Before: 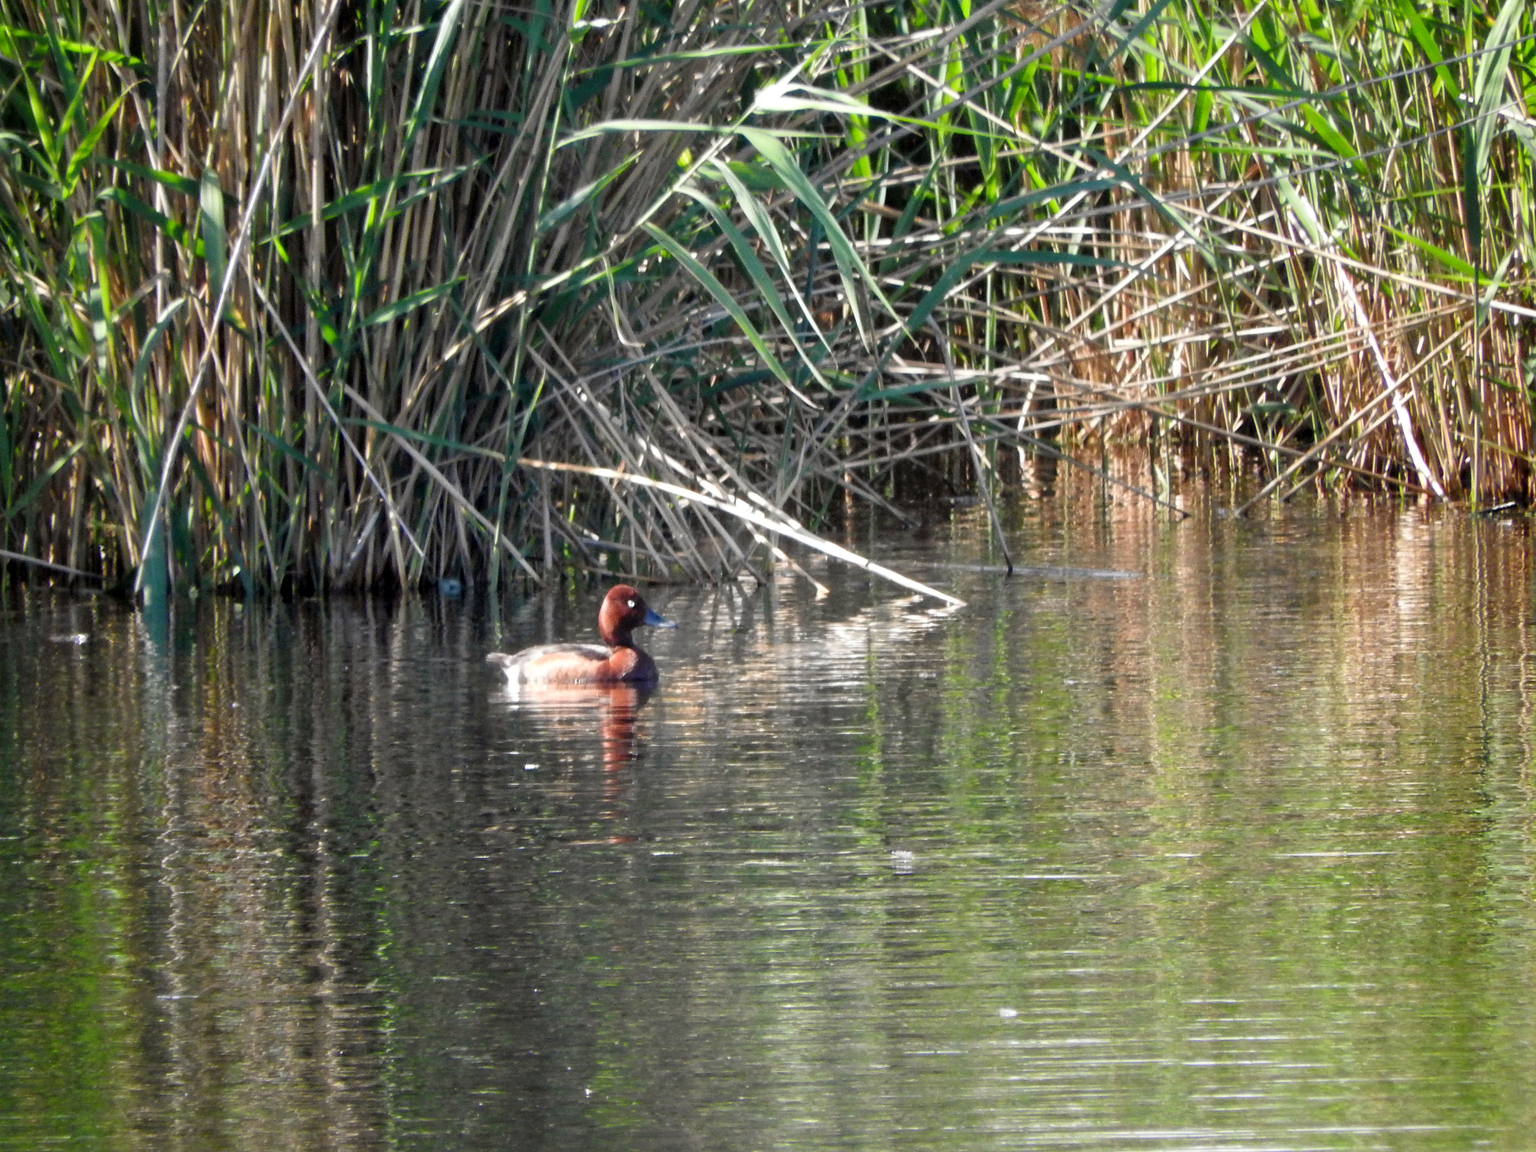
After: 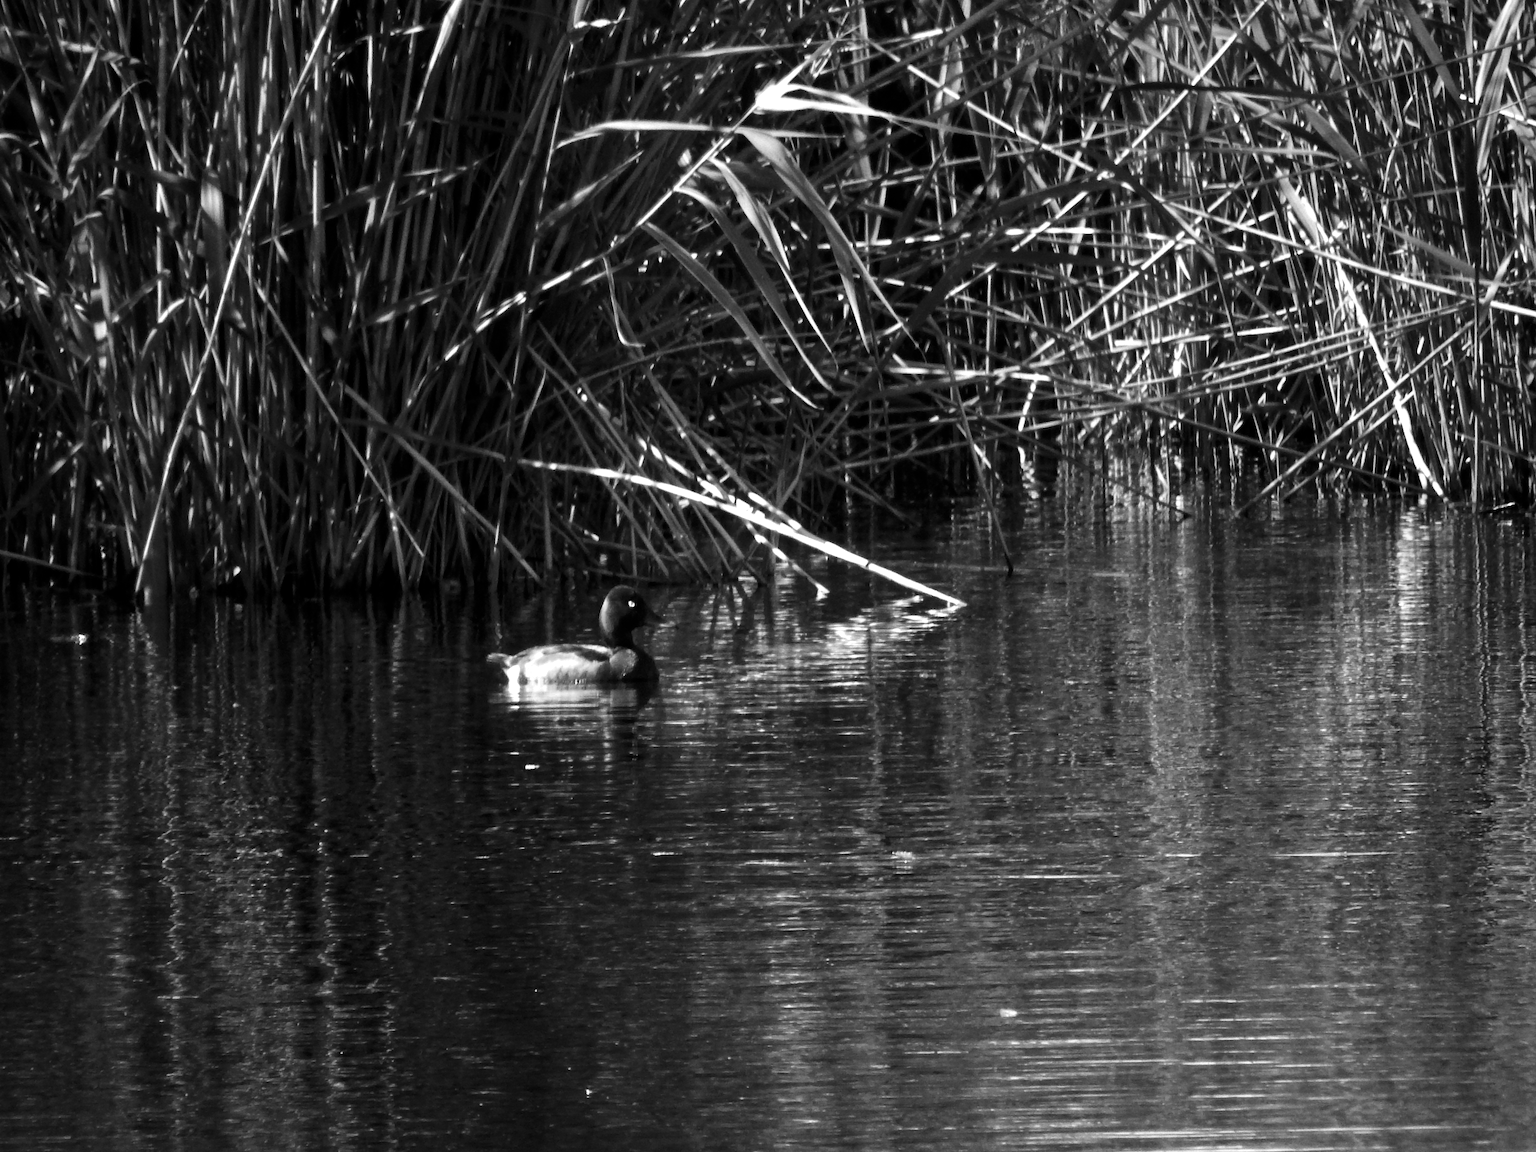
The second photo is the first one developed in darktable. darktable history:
exposure: exposure 0.131 EV, compensate highlight preservation false
contrast brightness saturation: contrast -0.03, brightness -0.59, saturation -1
